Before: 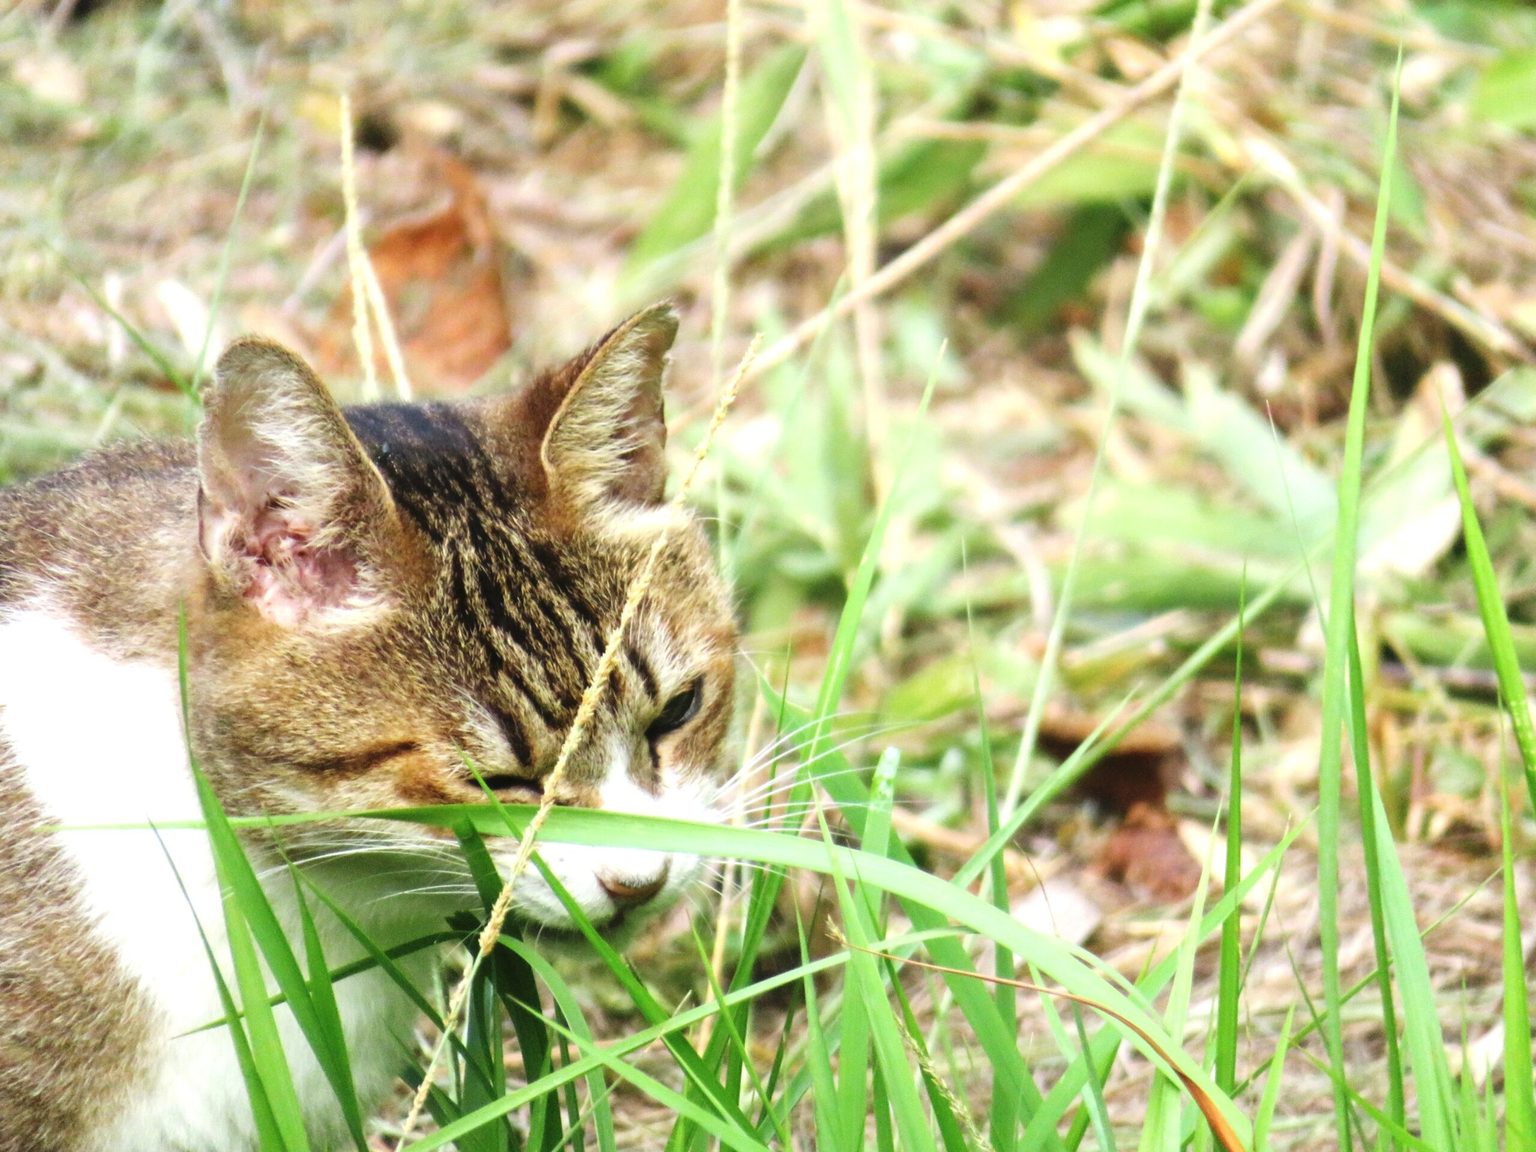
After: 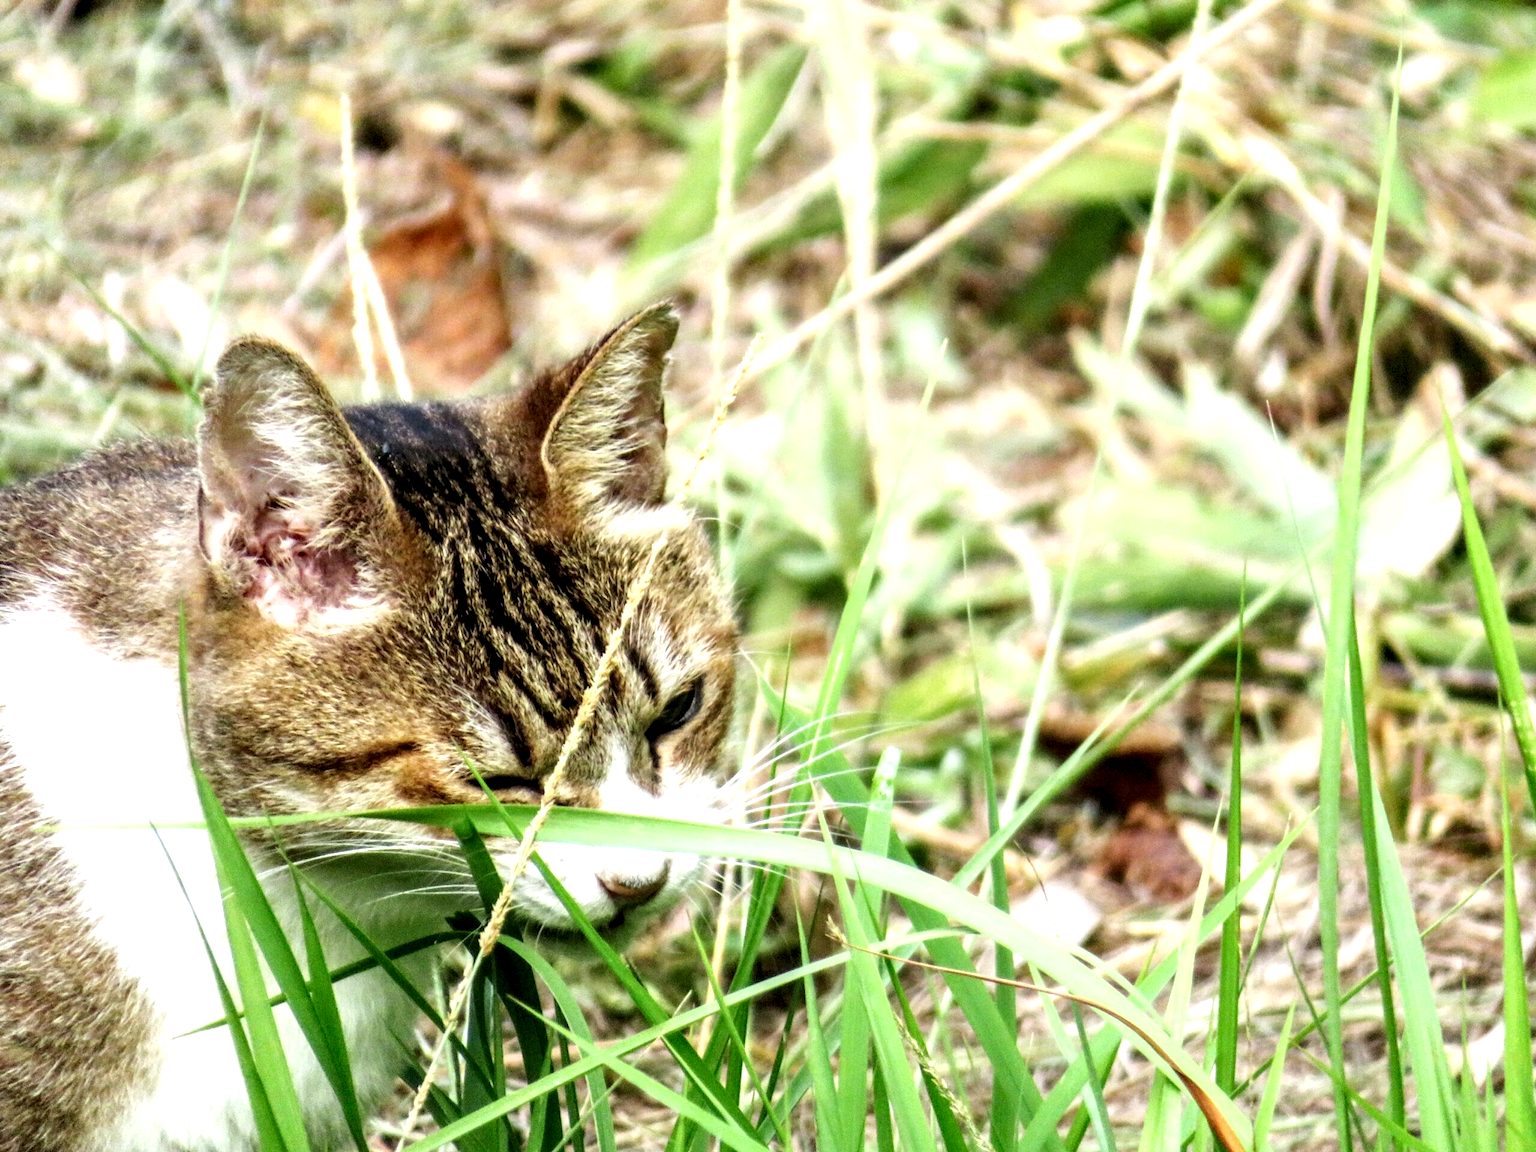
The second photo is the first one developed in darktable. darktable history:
local contrast: highlights 65%, shadows 54%, detail 168%, midtone range 0.512
color zones: curves: ch0 [(0, 0.5) (0.143, 0.5) (0.286, 0.5) (0.429, 0.495) (0.571, 0.437) (0.714, 0.44) (0.857, 0.496) (1, 0.5)]
